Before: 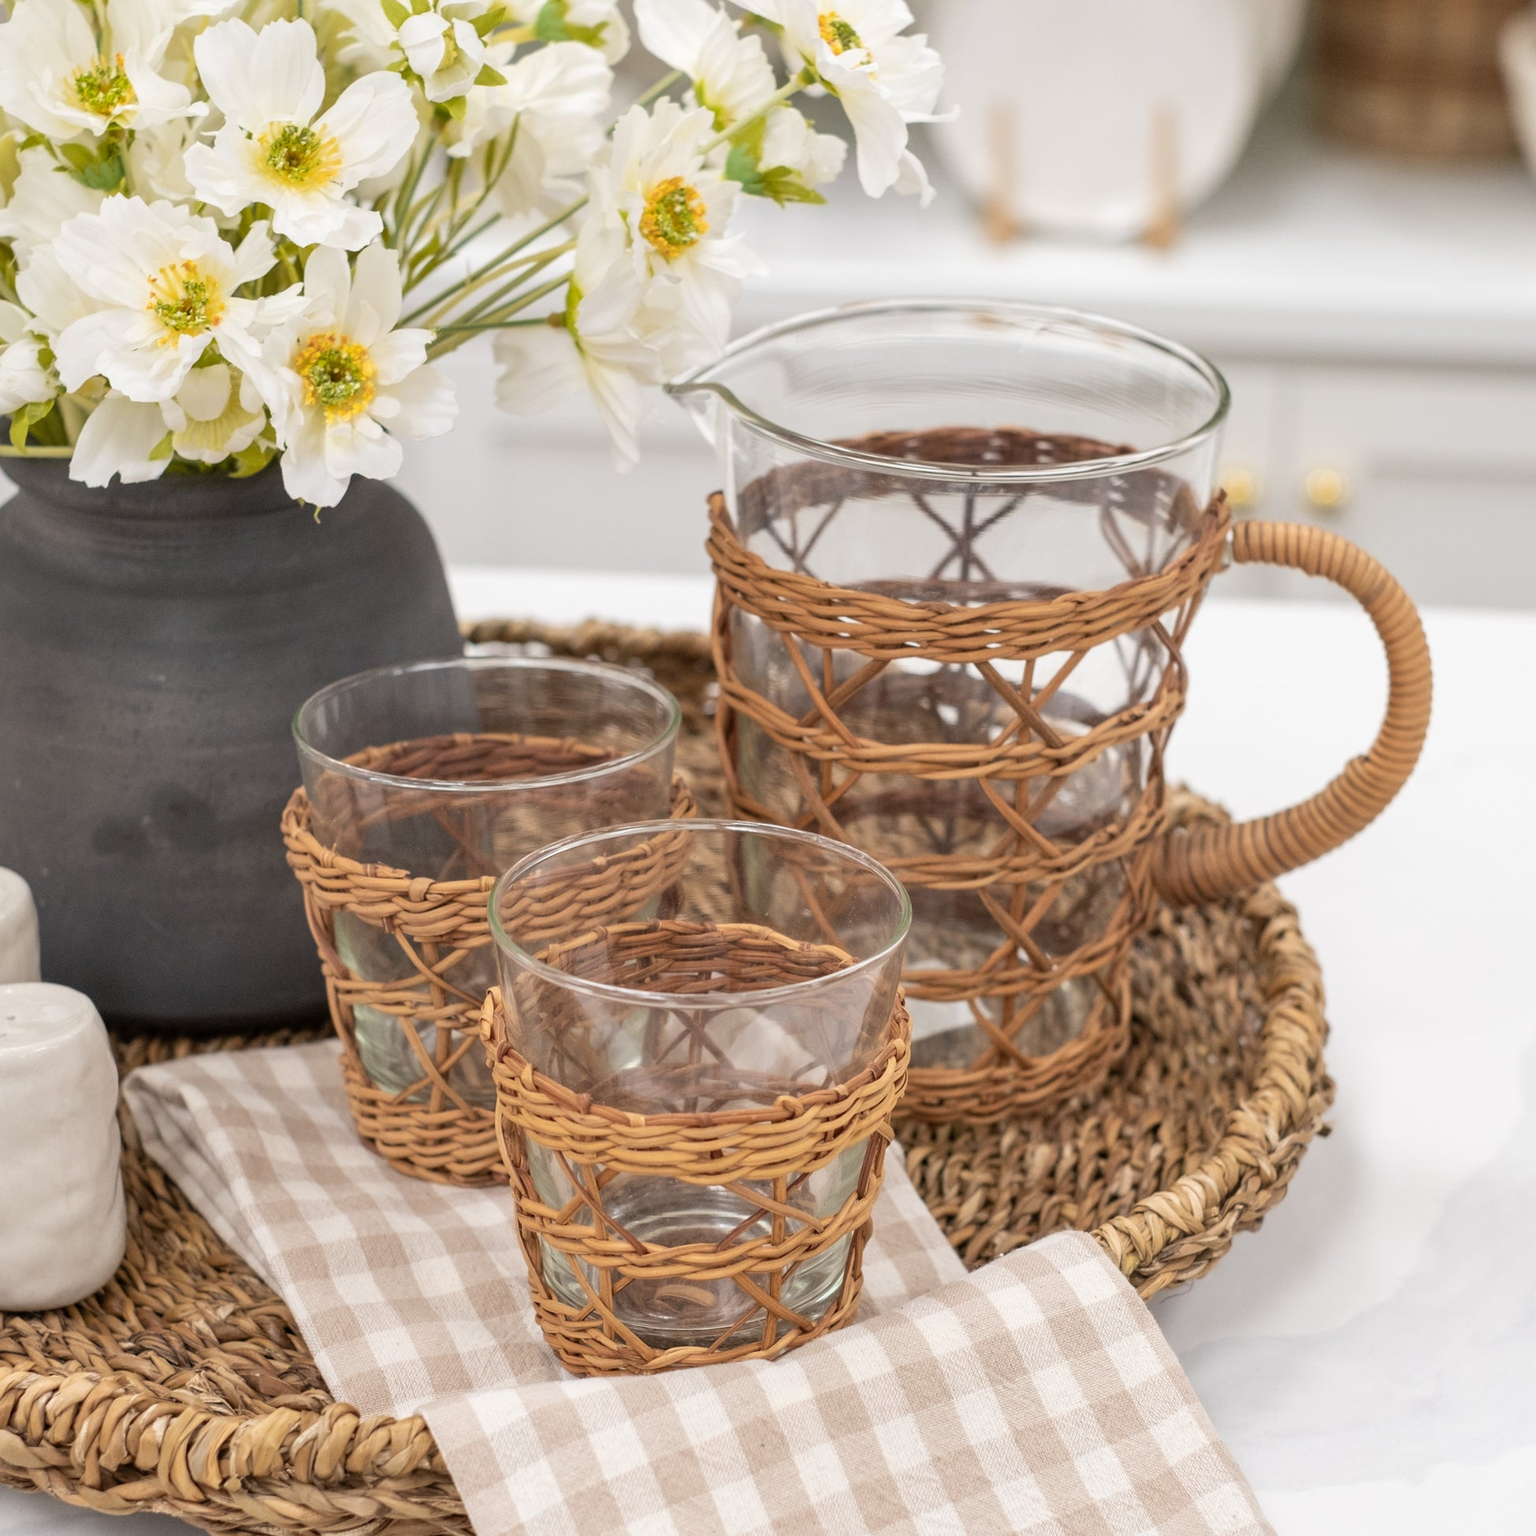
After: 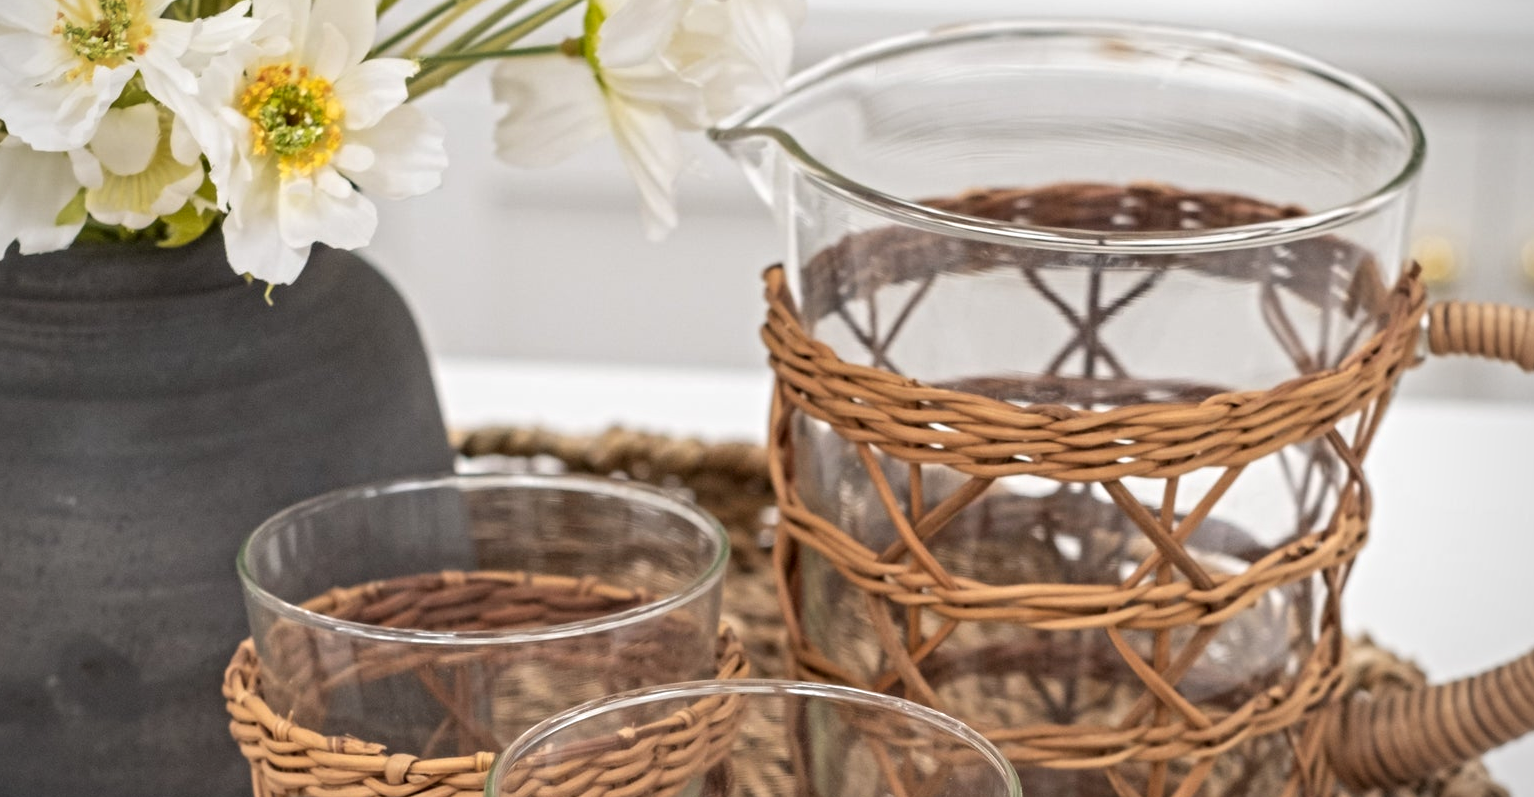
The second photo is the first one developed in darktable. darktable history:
crop: left 6.87%, top 18.424%, right 14.28%, bottom 40.608%
vignetting: fall-off radius 60.91%, center (-0.015, 0)
contrast equalizer: octaves 7, y [[0.5, 0.5, 0.501, 0.63, 0.504, 0.5], [0.5 ×6], [0.5 ×6], [0 ×6], [0 ×6]]
